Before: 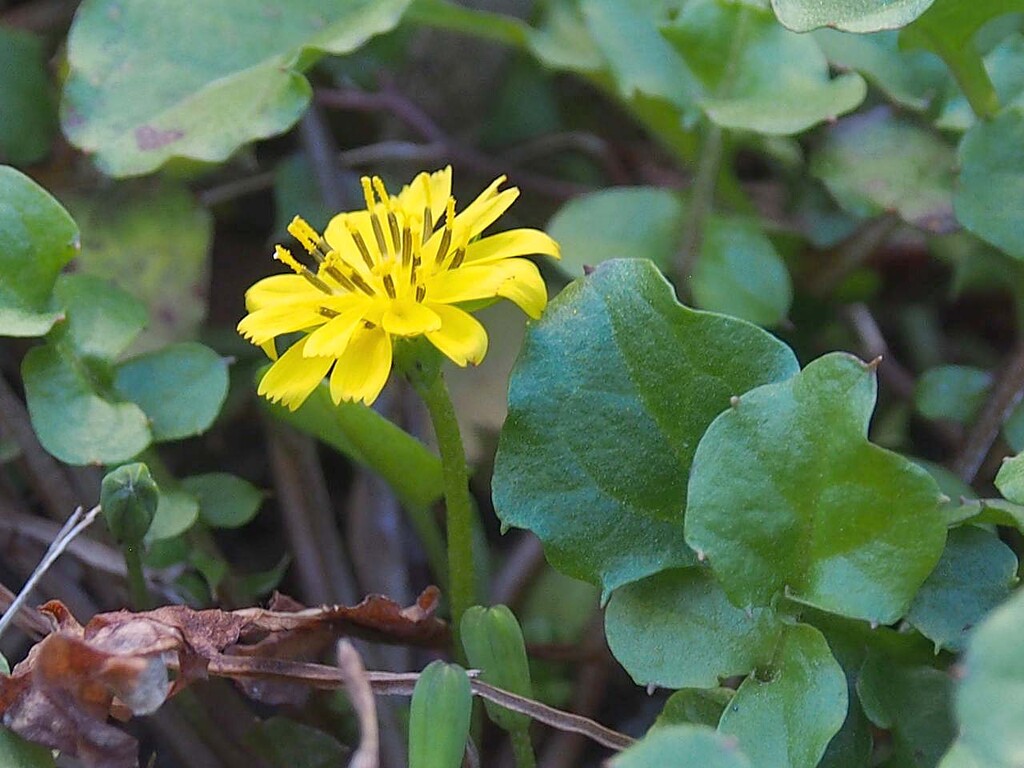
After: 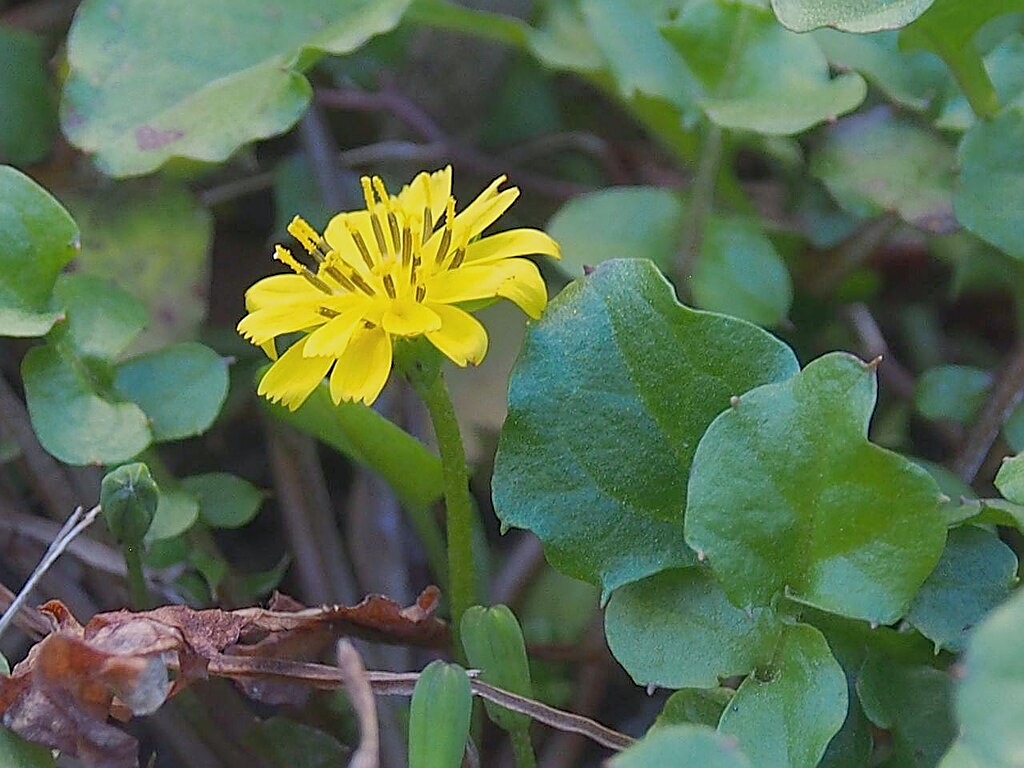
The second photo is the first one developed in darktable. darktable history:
contrast equalizer: octaves 7, y [[0.5, 0.5, 0.468, 0.5, 0.5, 0.5], [0.5 ×6], [0.5 ×6], [0 ×6], [0 ×6]]
sharpen: on, module defaults
color balance rgb: shadows lift › chroma 1.022%, shadows lift › hue 241.46°, perceptual saturation grading › global saturation 0.027%, global vibrance -7.198%, contrast -12.425%, saturation formula JzAzBz (2021)
